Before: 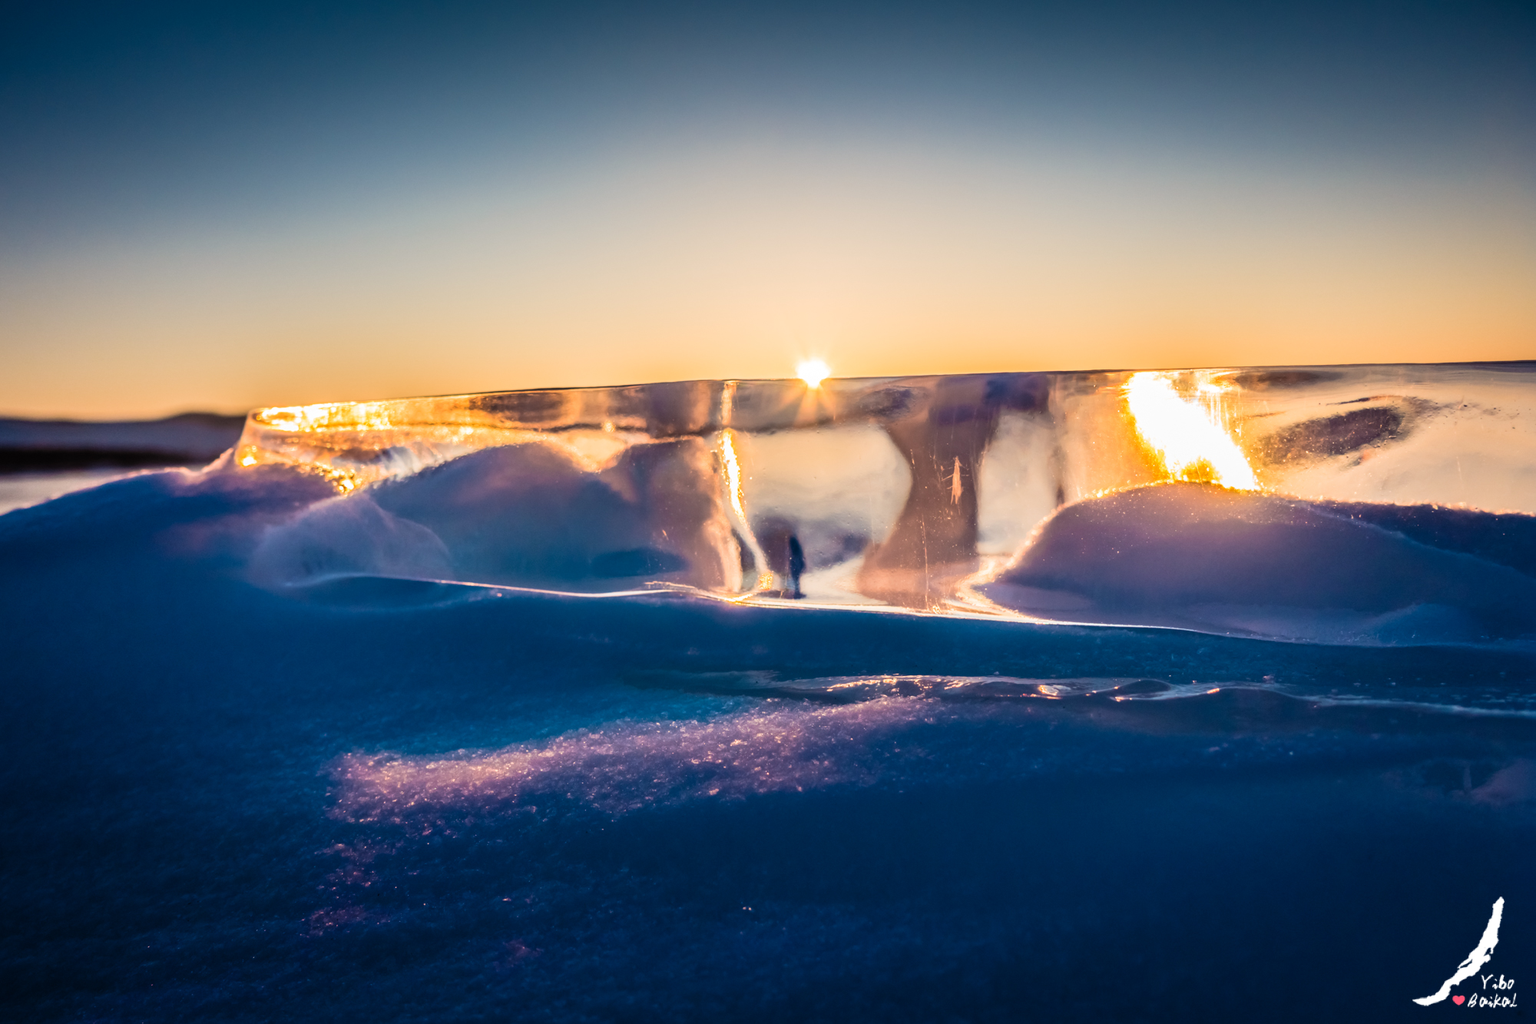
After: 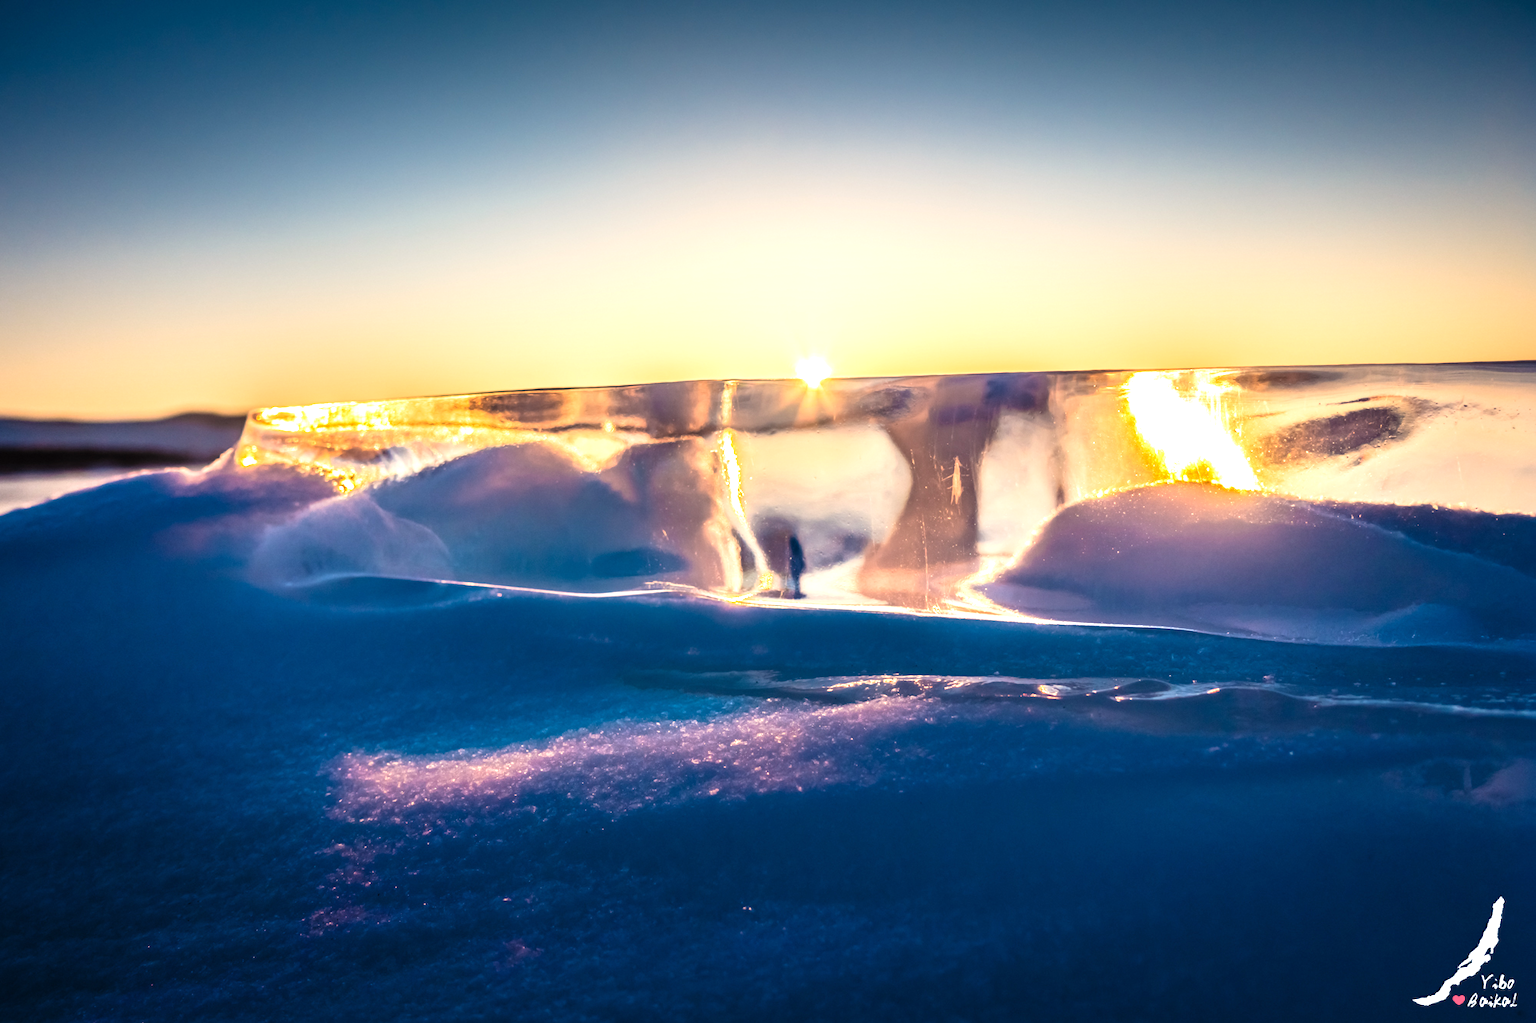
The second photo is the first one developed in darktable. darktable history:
exposure: exposure 0.609 EV, compensate exposure bias true, compensate highlight preservation false
